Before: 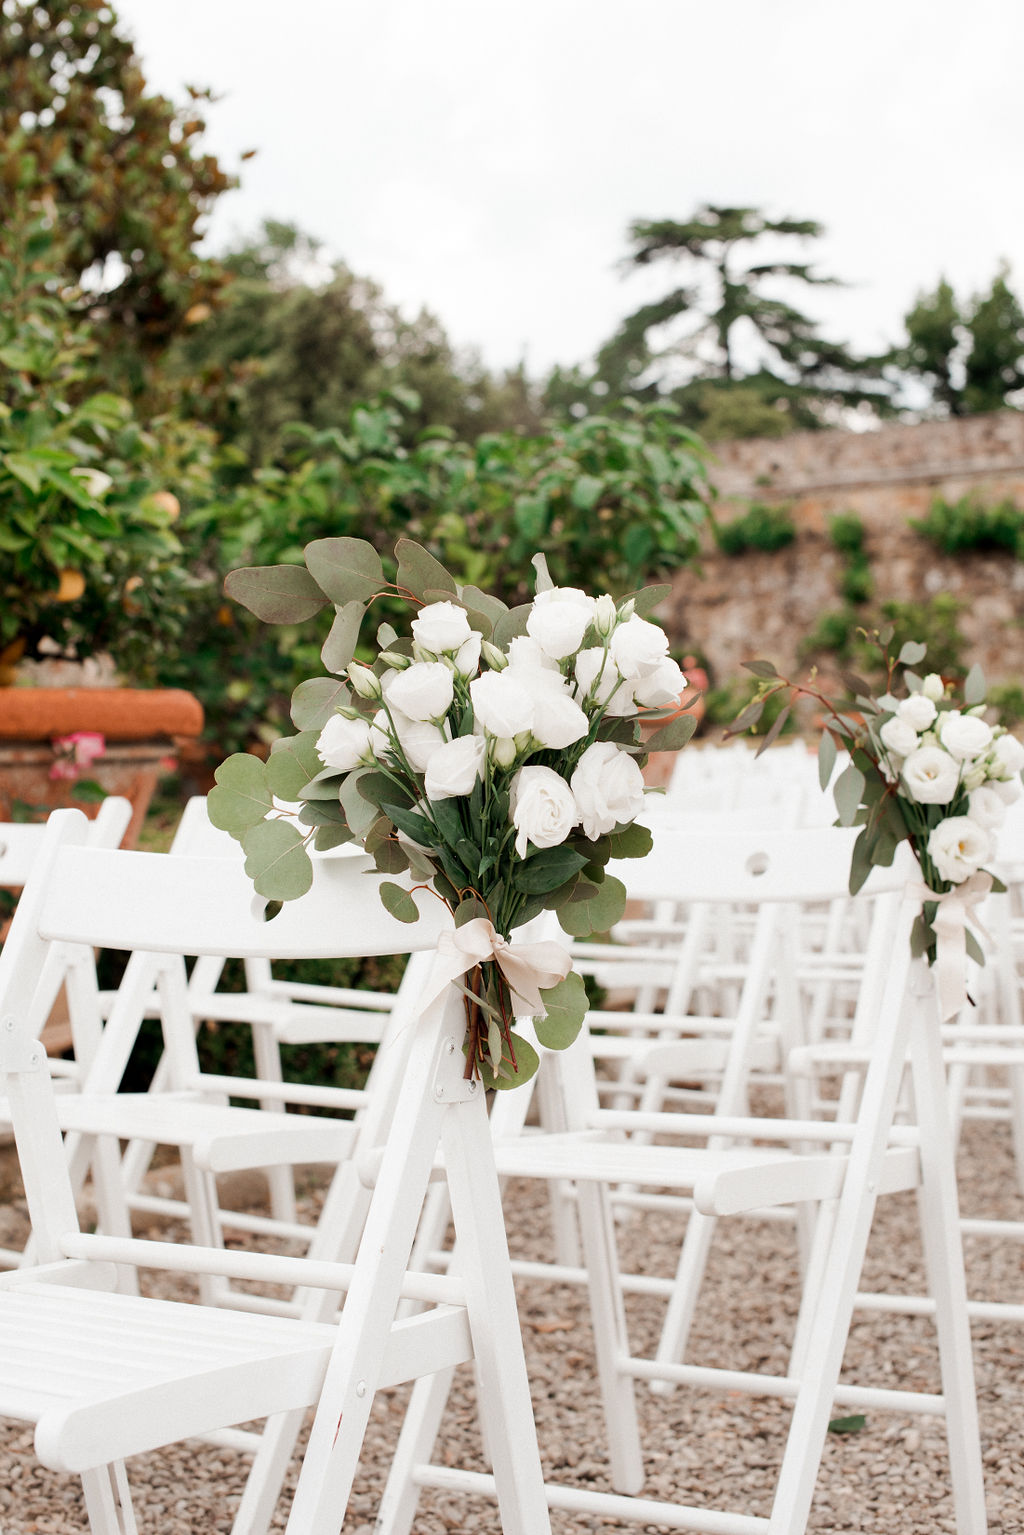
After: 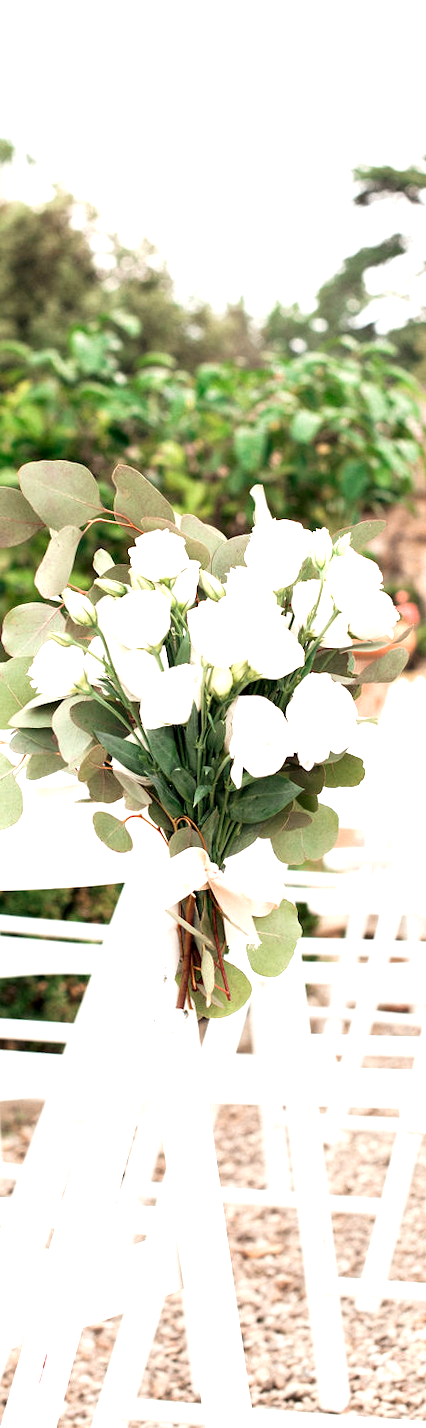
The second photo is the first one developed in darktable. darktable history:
rotate and perspective: rotation 0.679°, lens shift (horizontal) 0.136, crop left 0.009, crop right 0.991, crop top 0.078, crop bottom 0.95
crop: left 31.229%, right 27.105%
exposure: black level correction 0.001, exposure 1.129 EV, compensate exposure bias true, compensate highlight preservation false
